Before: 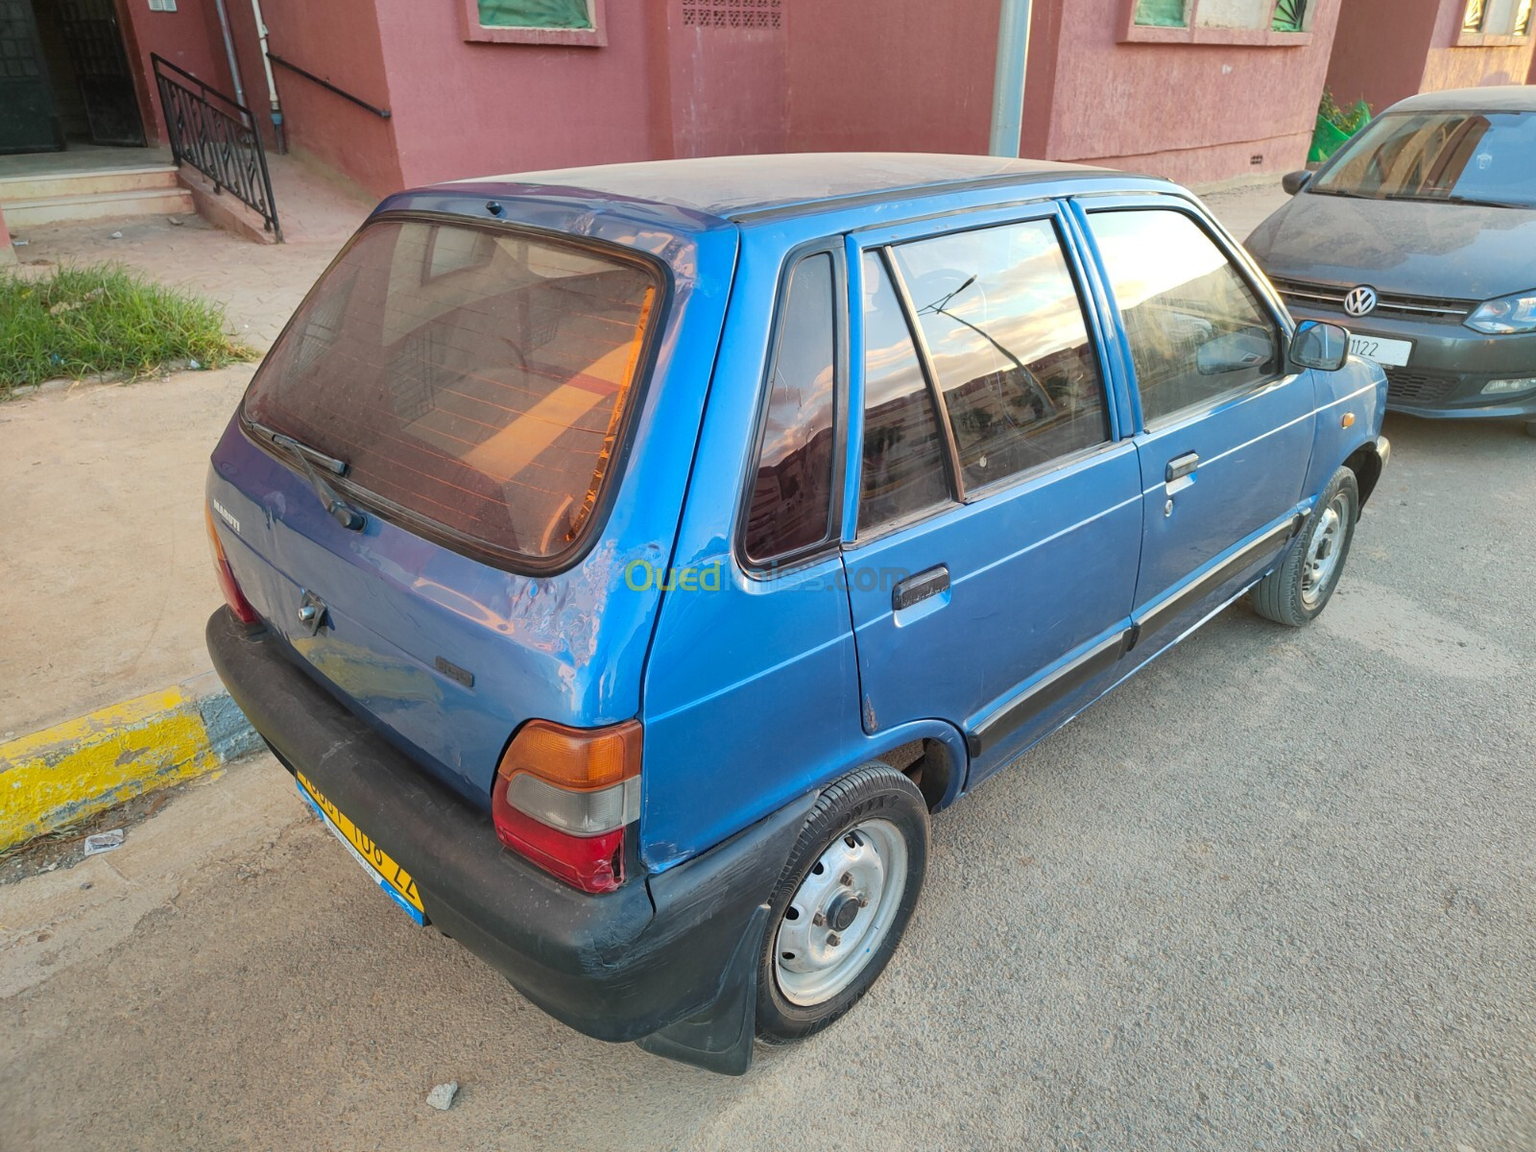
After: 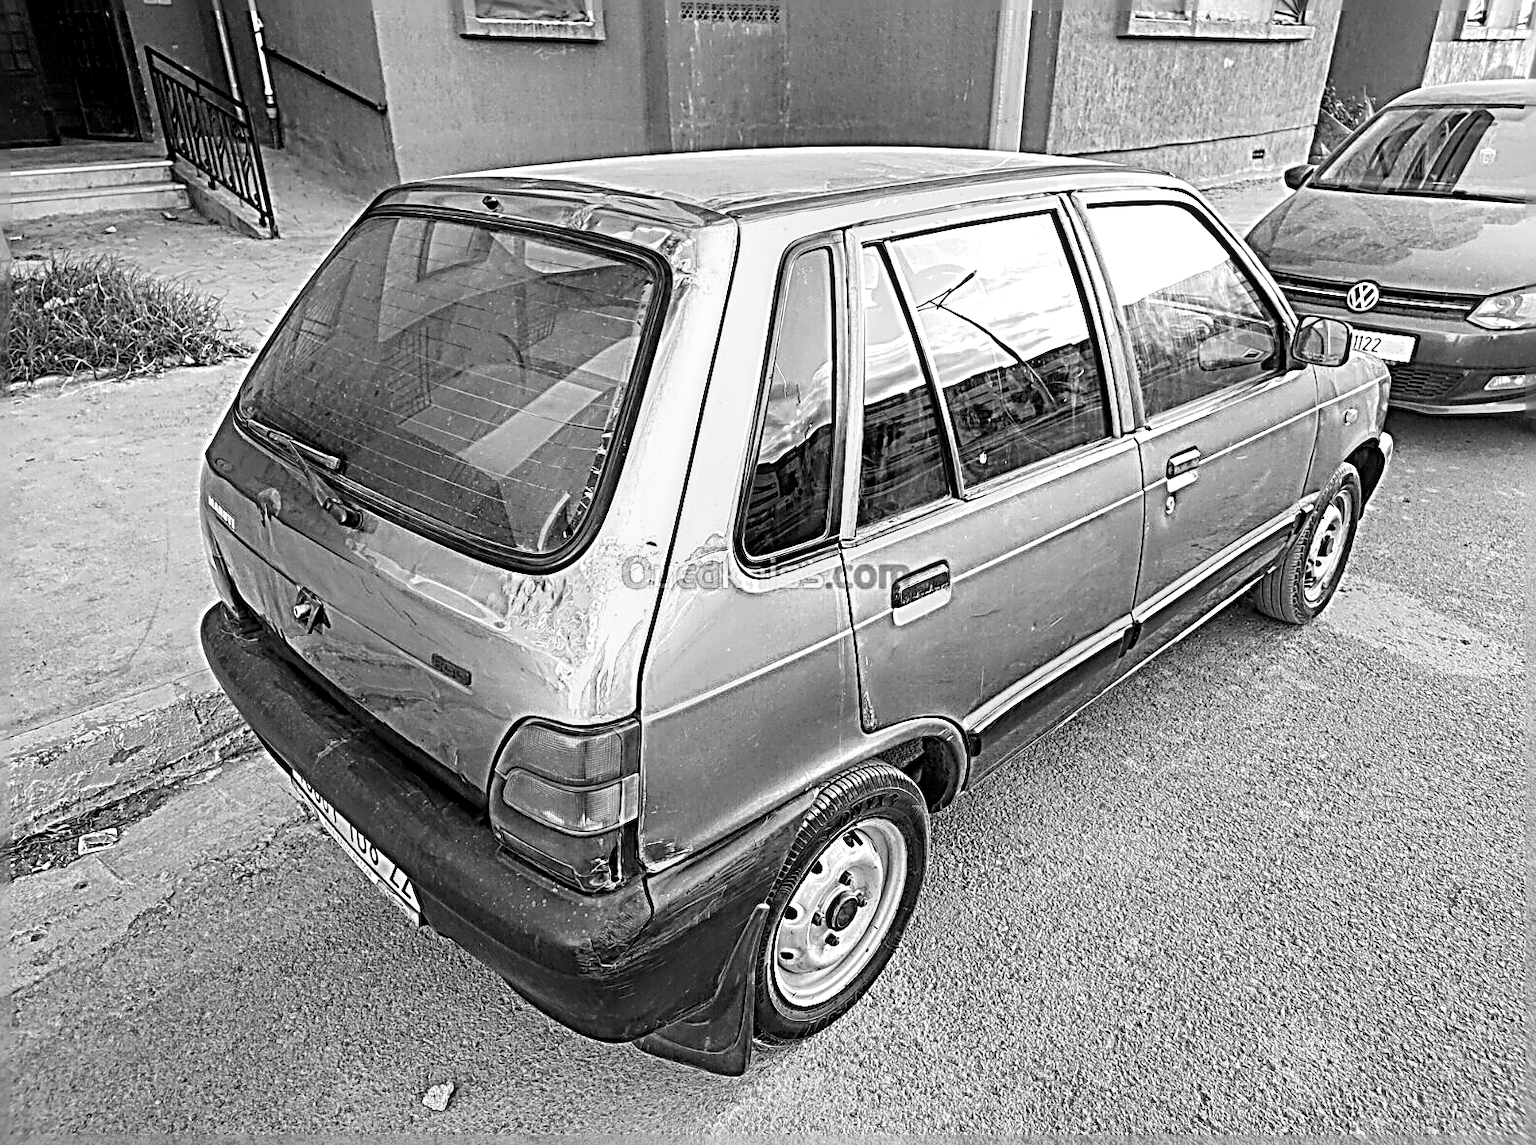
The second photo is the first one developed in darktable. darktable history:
velvia: on, module defaults
local contrast: highlights 99%, shadows 85%, detail 160%, midtone range 0.2
crop: left 0.482%, top 0.638%, right 0.158%, bottom 0.556%
filmic rgb: black relative exposure -8.02 EV, white relative exposure 2.18 EV, hardness 6.97, add noise in highlights 0.001, preserve chrominance no, color science v3 (2019), use custom middle-gray values true, contrast in highlights soft
color zones: curves: ch0 [(0, 0.613) (0.01, 0.613) (0.245, 0.448) (0.498, 0.529) (0.642, 0.665) (0.879, 0.777) (0.99, 0.613)]; ch1 [(0, 0) (0.143, 0) (0.286, 0) (0.429, 0) (0.571, 0) (0.714, 0) (0.857, 0)]
color correction: highlights b* 0.001
sharpen: radius 4.043, amount 1.989
